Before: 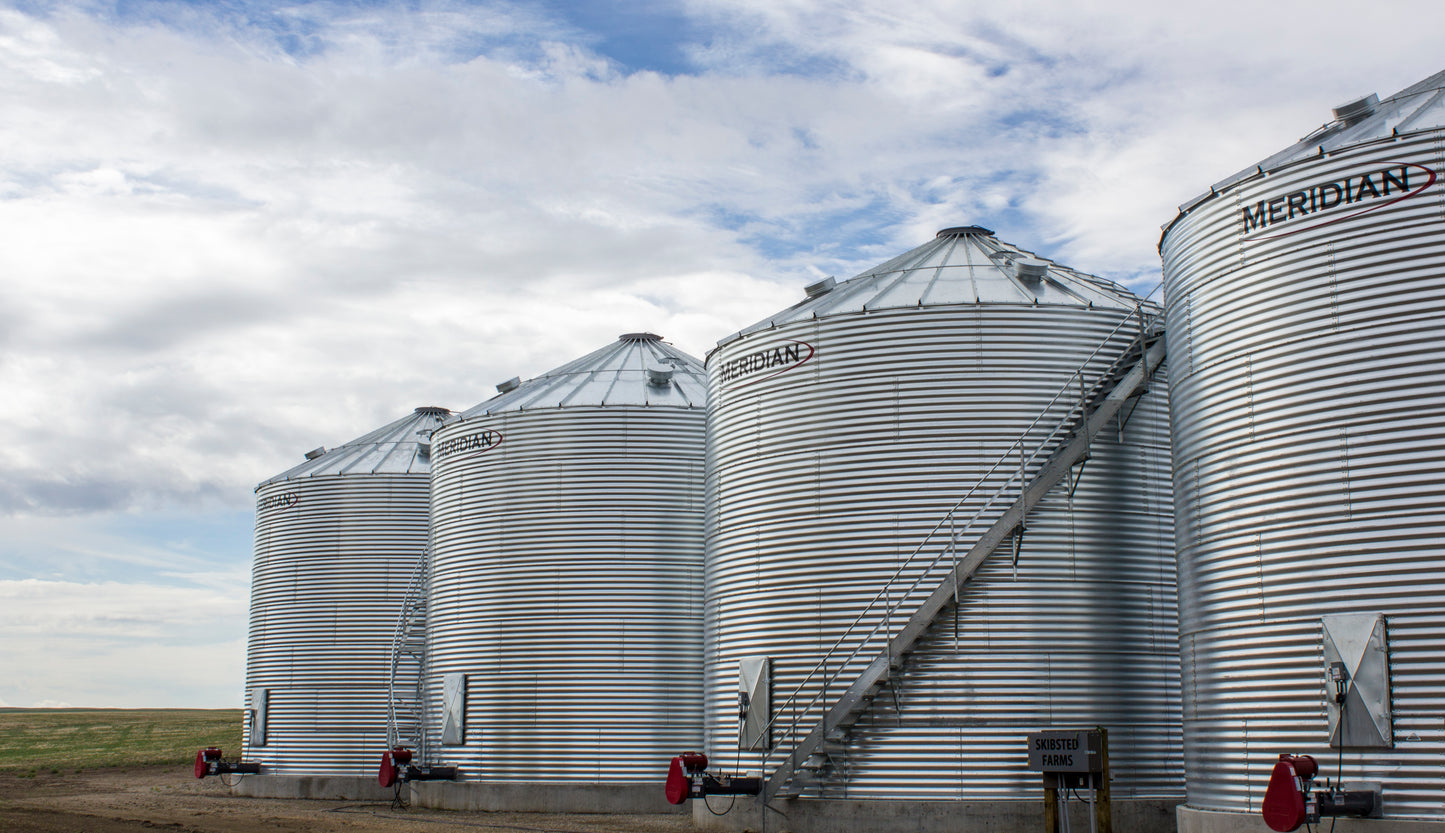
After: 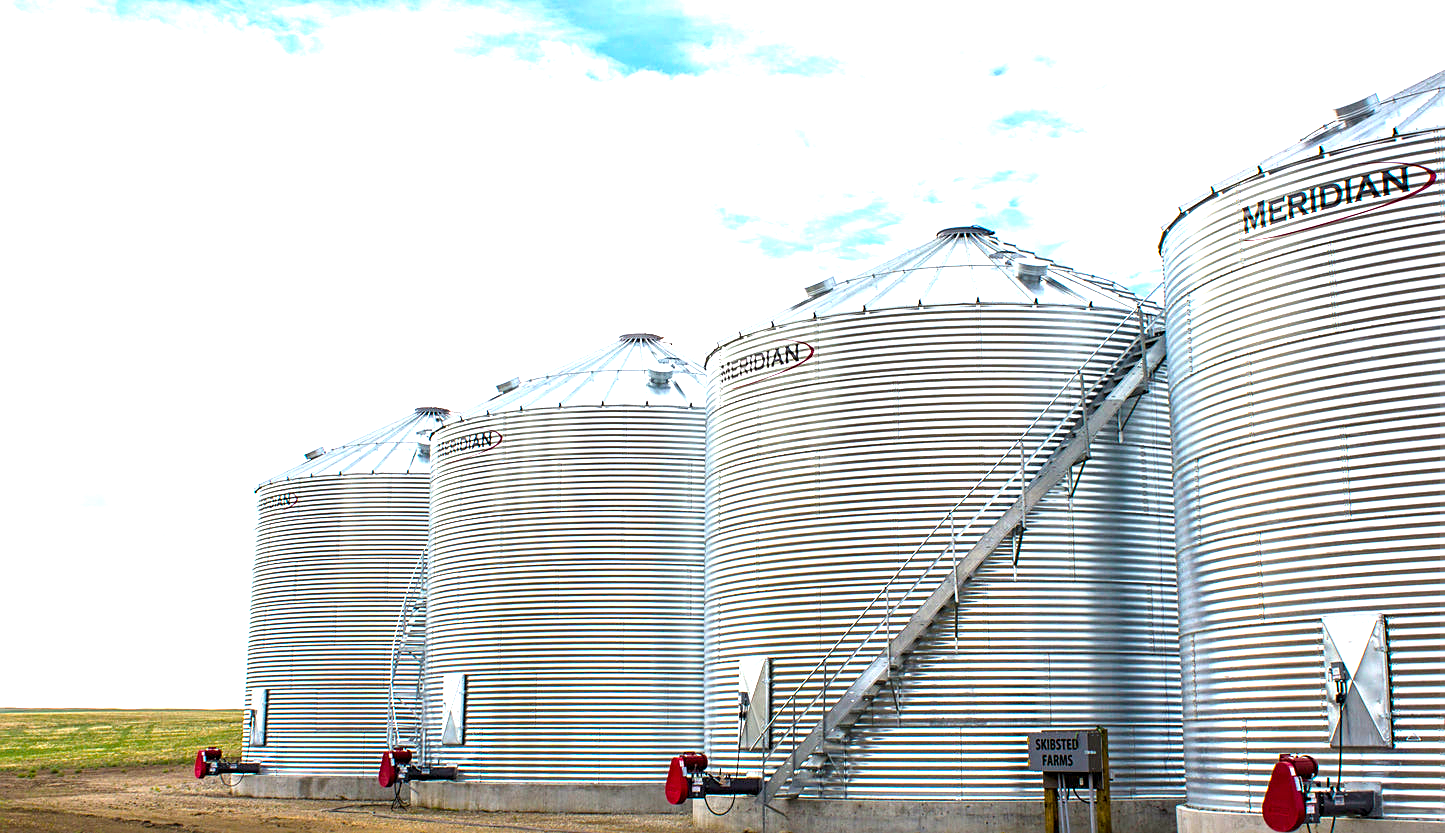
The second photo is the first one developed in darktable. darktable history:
exposure: black level correction 0, exposure 1.675 EV, compensate exposure bias true, compensate highlight preservation false
sharpen: on, module defaults
color balance rgb: linear chroma grading › global chroma 15%, perceptual saturation grading › global saturation 30%
